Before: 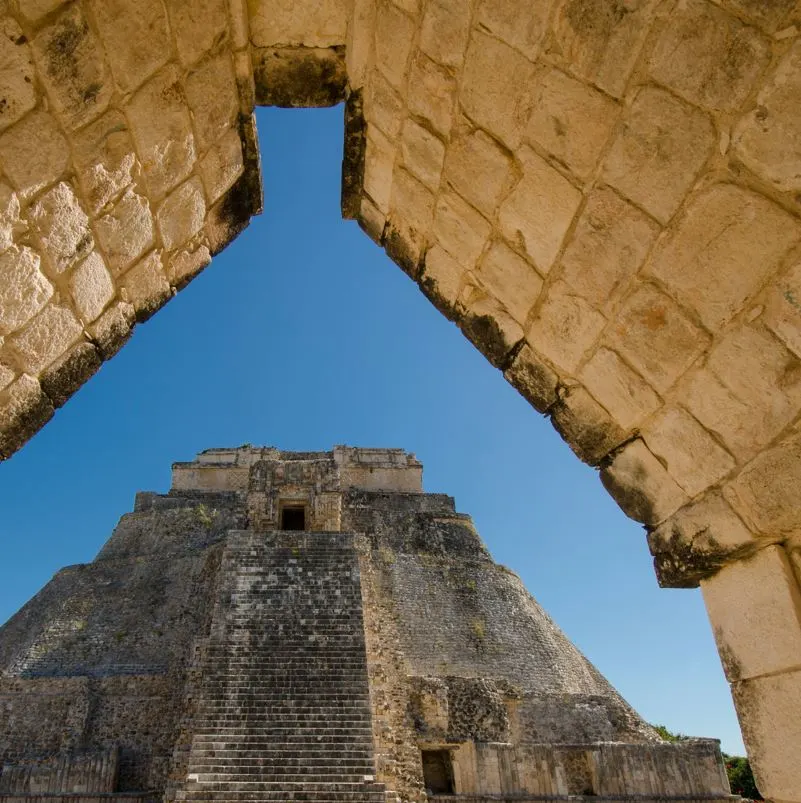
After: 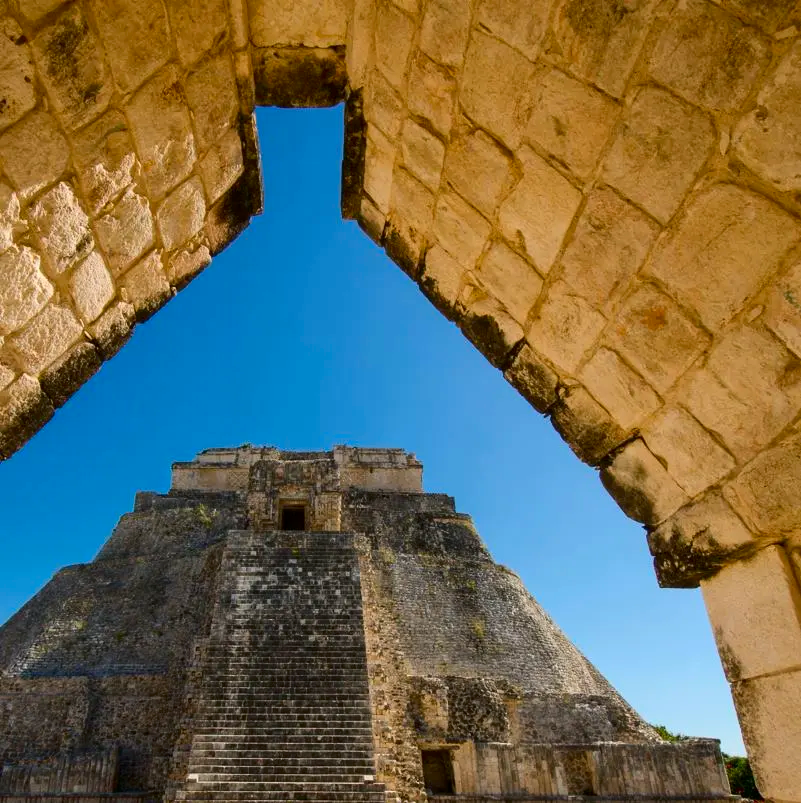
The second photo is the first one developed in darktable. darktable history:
contrast brightness saturation: contrast 0.178, saturation 0.307
